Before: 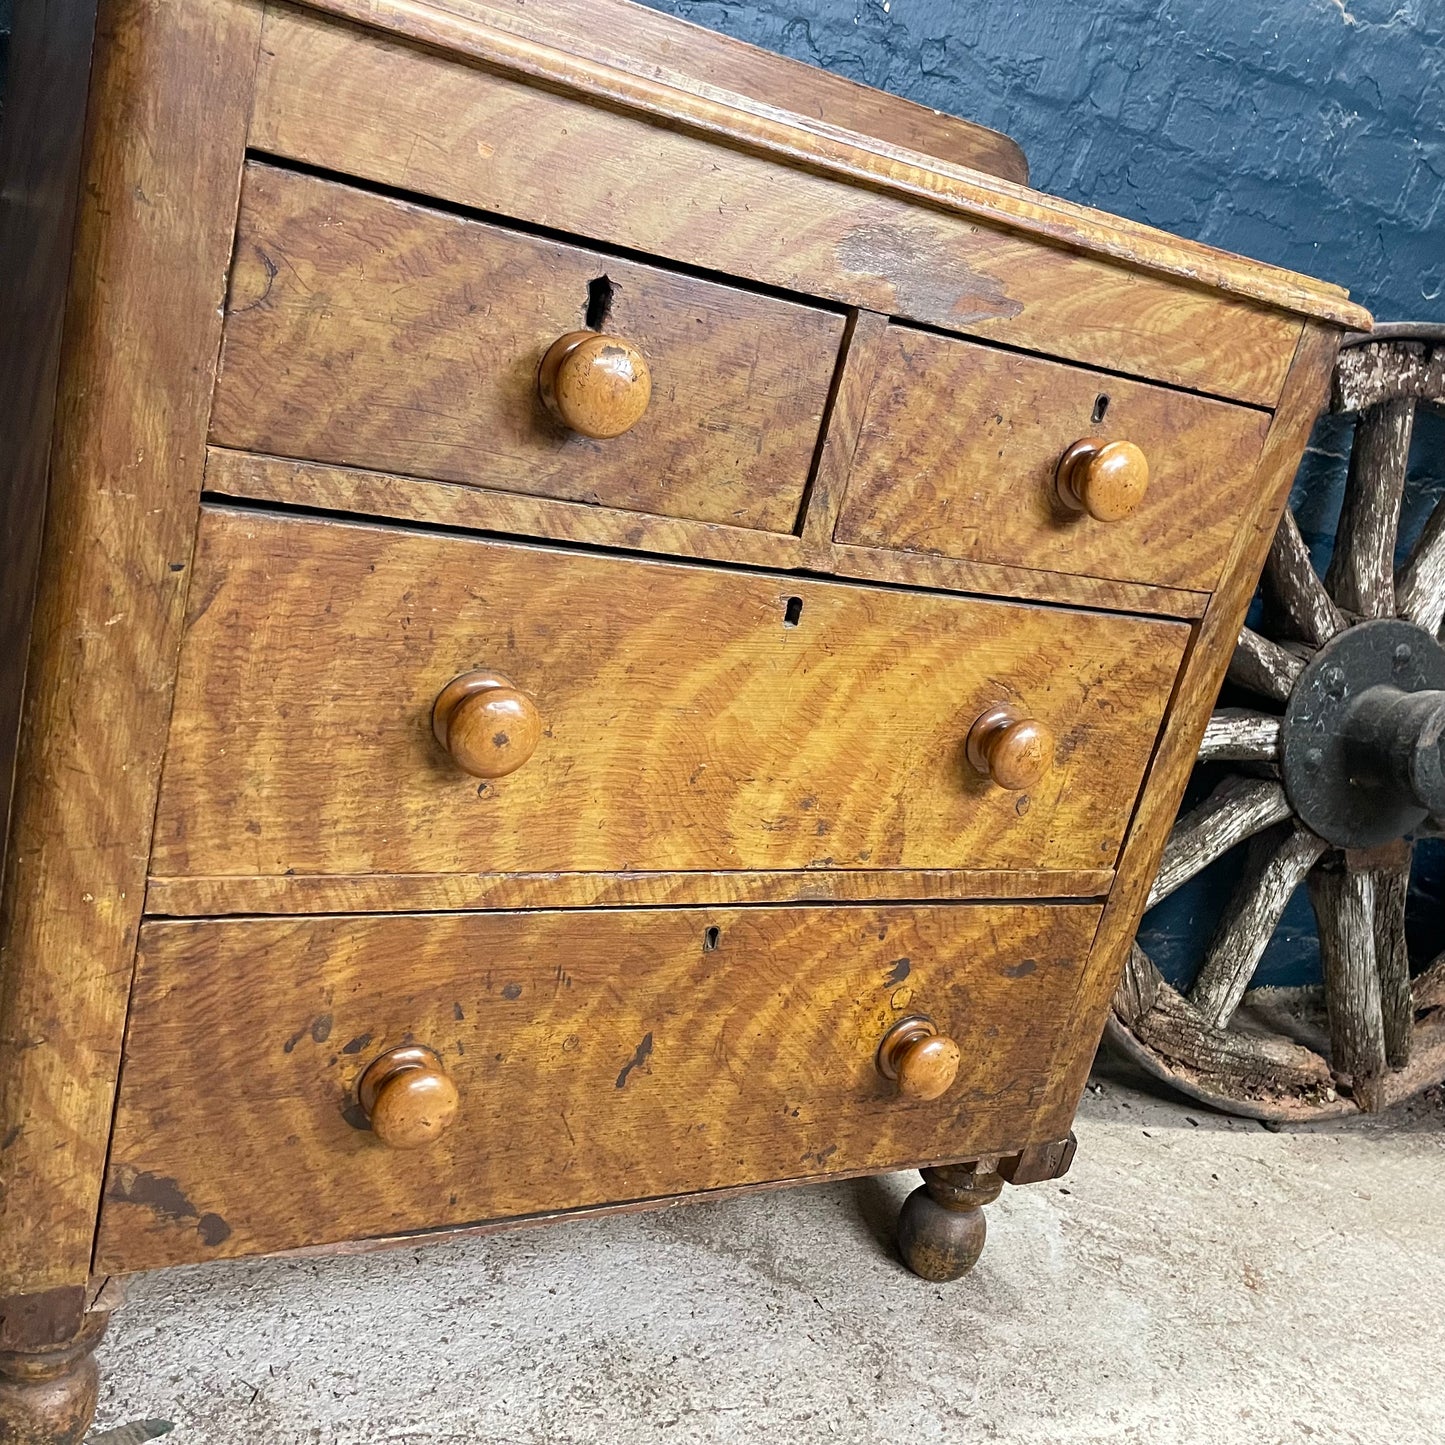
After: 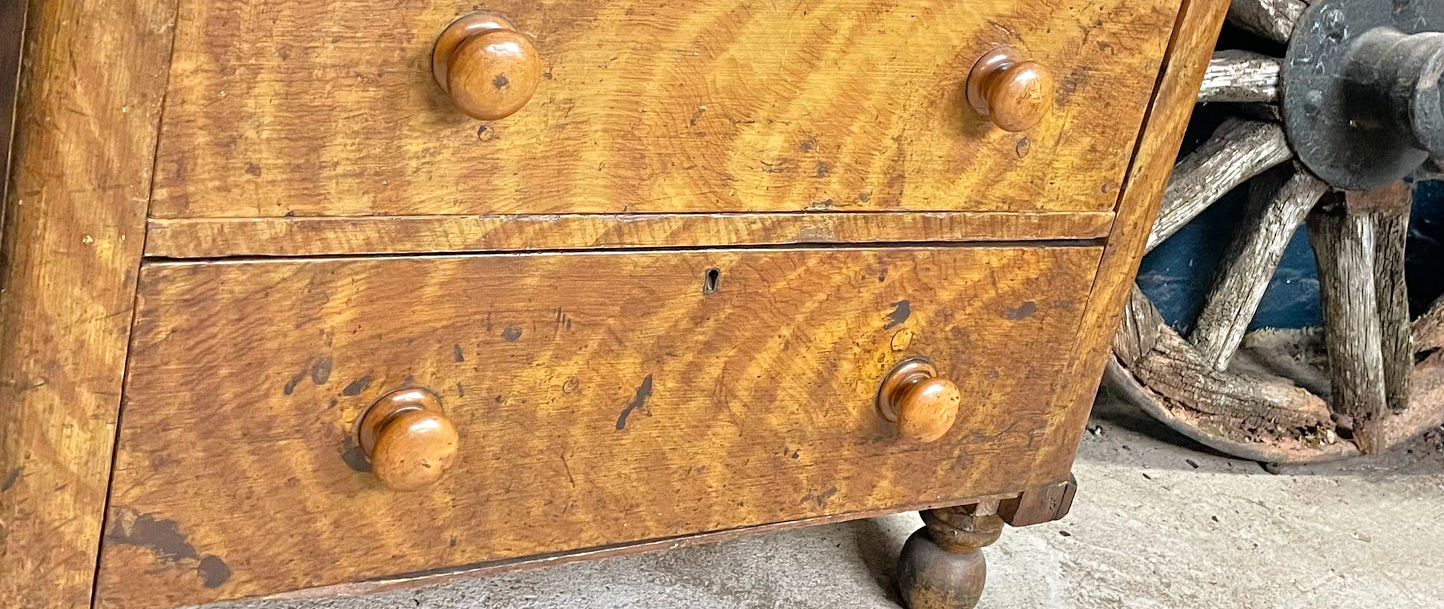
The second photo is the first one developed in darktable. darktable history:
crop: top 45.551%, bottom 12.262%
tone equalizer: -7 EV 0.15 EV, -6 EV 0.6 EV, -5 EV 1.15 EV, -4 EV 1.33 EV, -3 EV 1.15 EV, -2 EV 0.6 EV, -1 EV 0.15 EV, mask exposure compensation -0.5 EV
